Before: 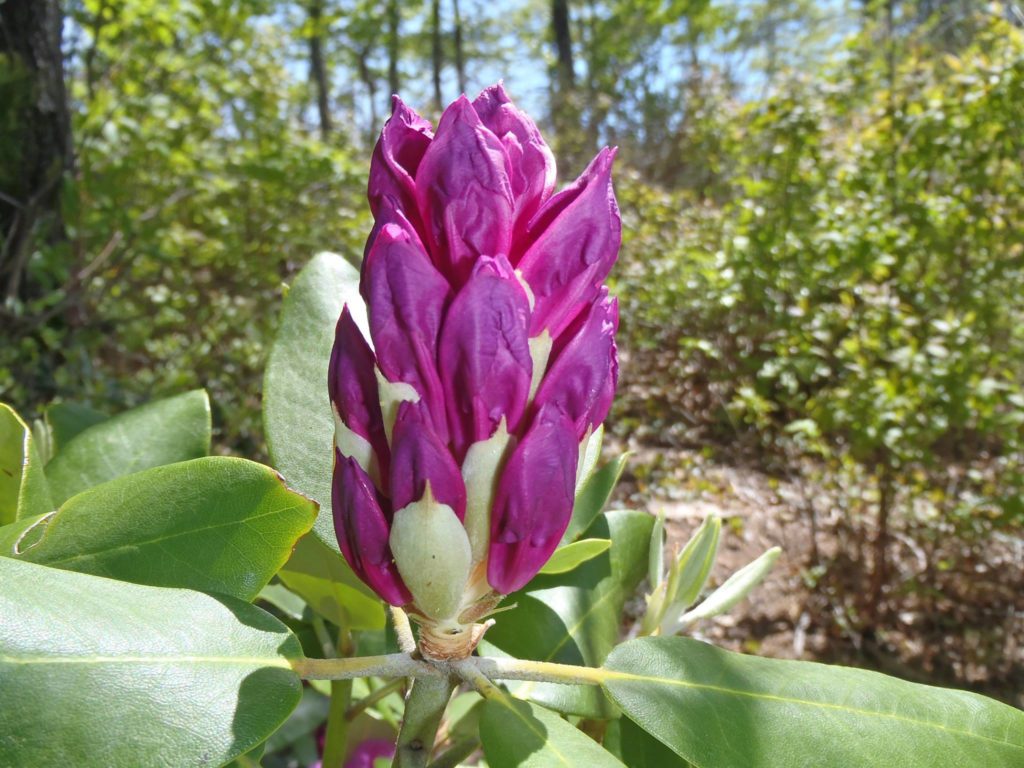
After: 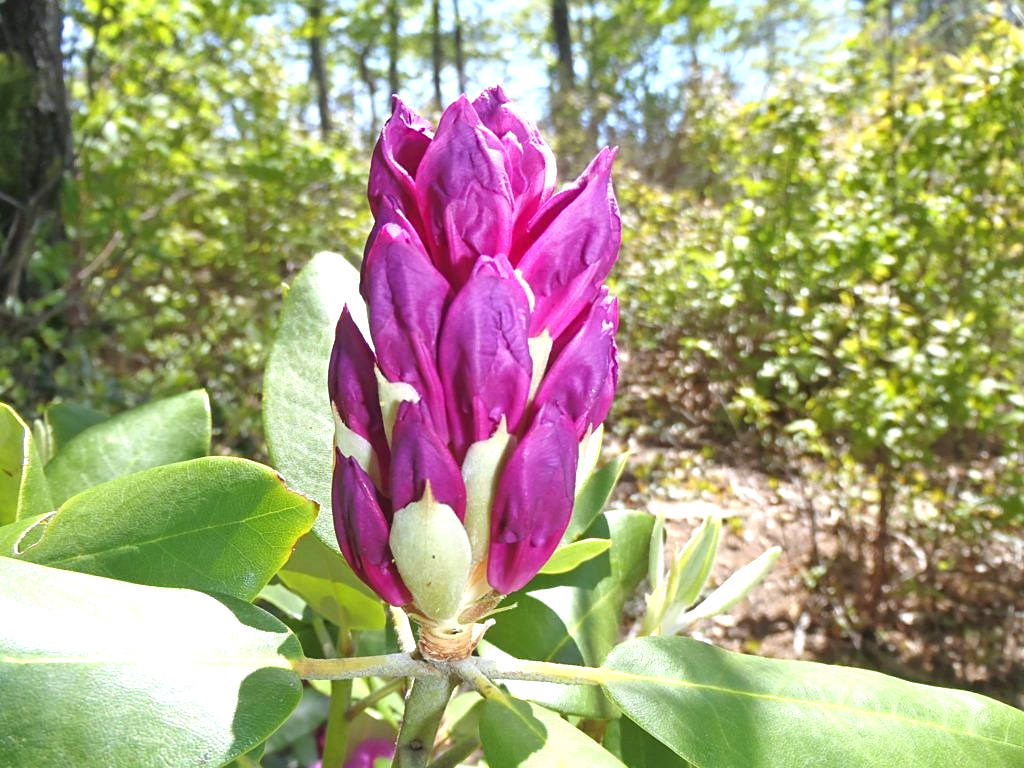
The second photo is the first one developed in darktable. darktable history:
sharpen: radius 1.864, amount 0.398, threshold 1.271
exposure: exposure 0.77 EV, compensate highlight preservation false
